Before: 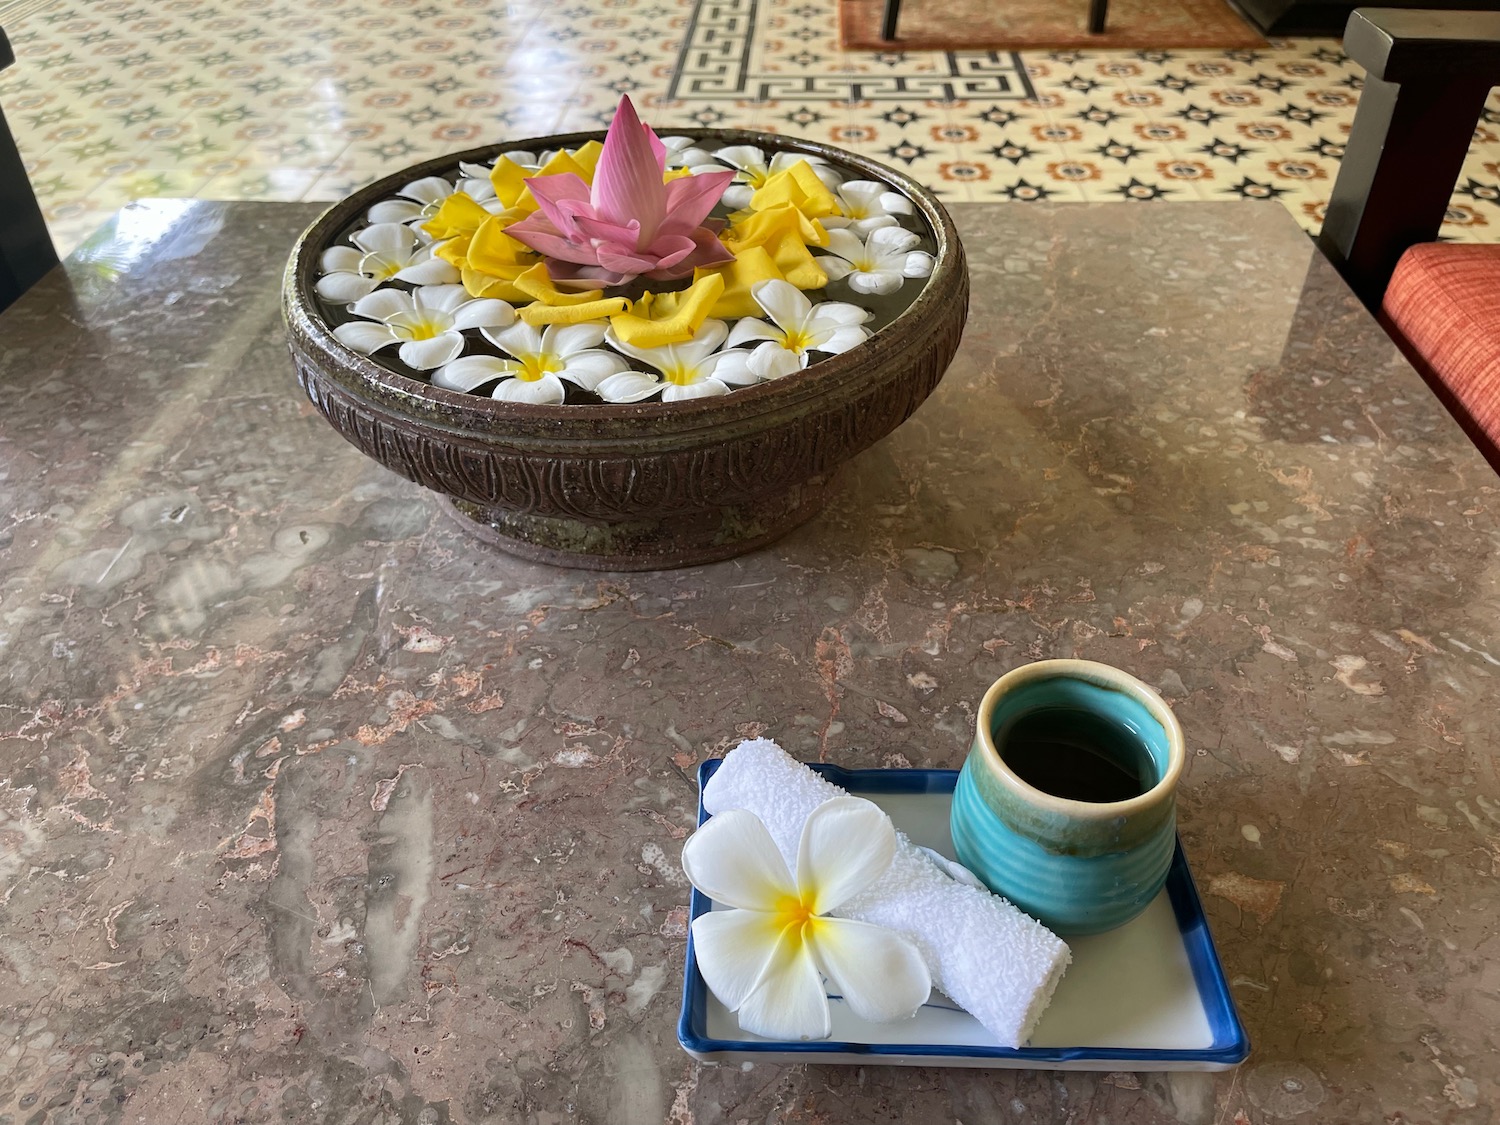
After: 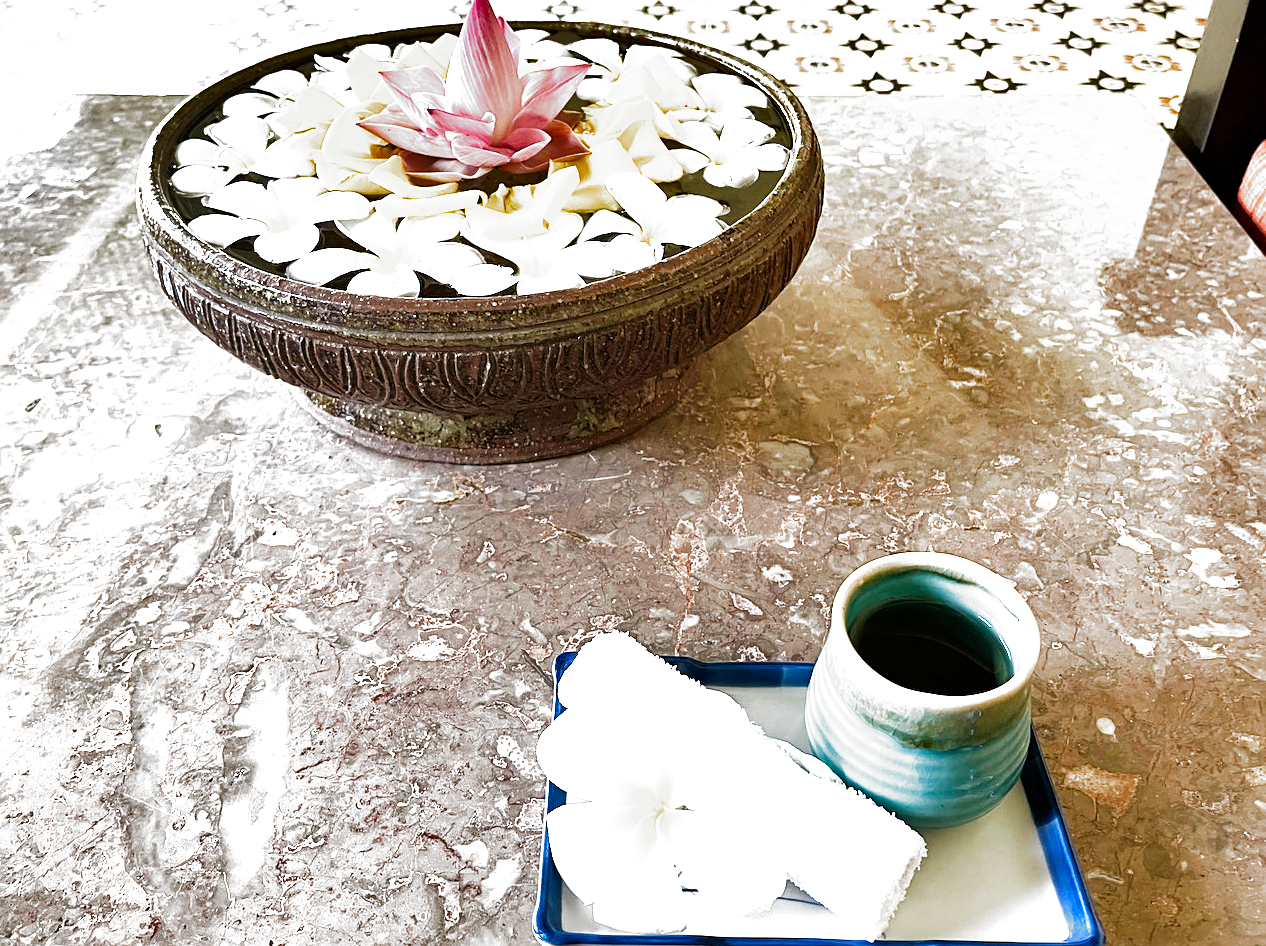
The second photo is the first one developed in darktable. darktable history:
crop and rotate: left 9.68%, top 9.567%, right 5.886%, bottom 6.337%
shadows and highlights: low approximation 0.01, soften with gaussian
exposure: black level correction 0, exposure 1.517 EV, compensate highlight preservation false
filmic rgb: black relative exposure -8.03 EV, white relative exposure 2.2 EV, hardness 6.95, add noise in highlights 0.002, preserve chrominance no, color science v3 (2019), use custom middle-gray values true, contrast in highlights soft
sharpen: on, module defaults
